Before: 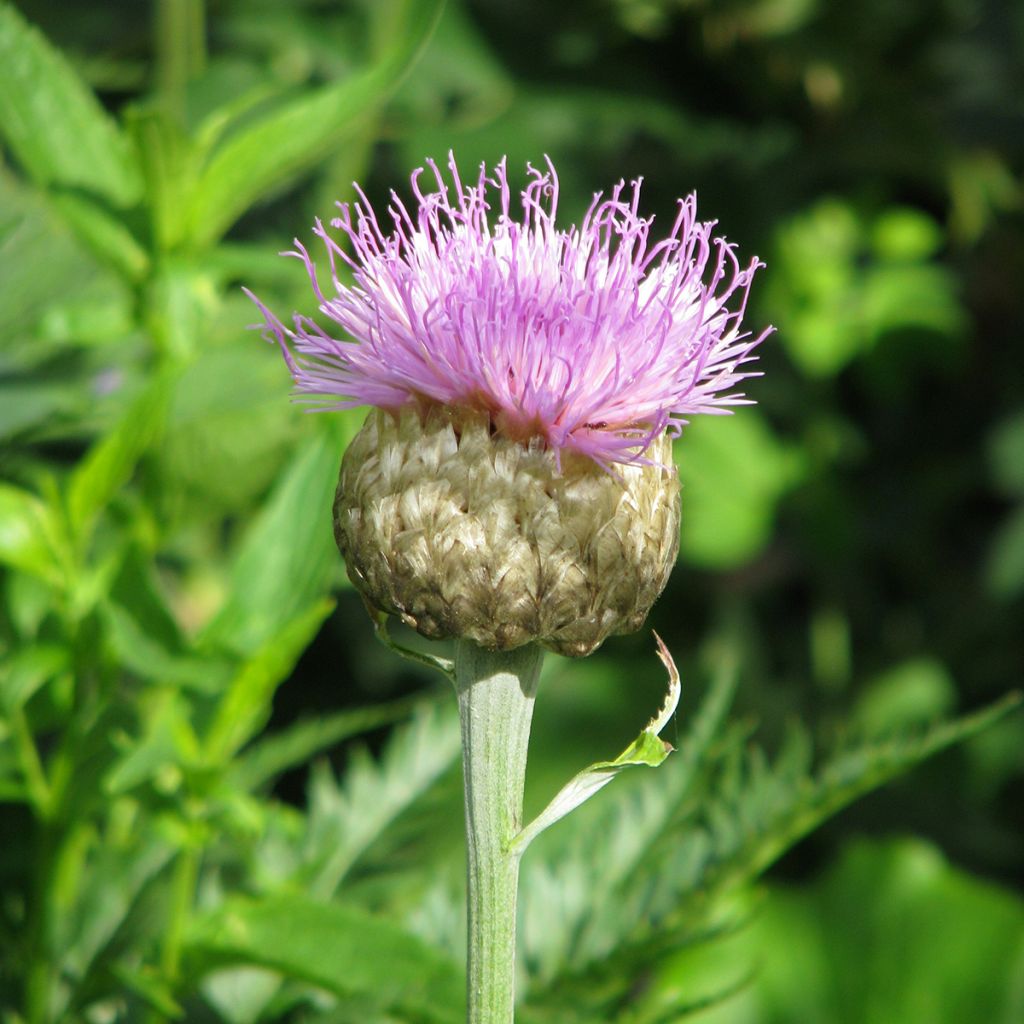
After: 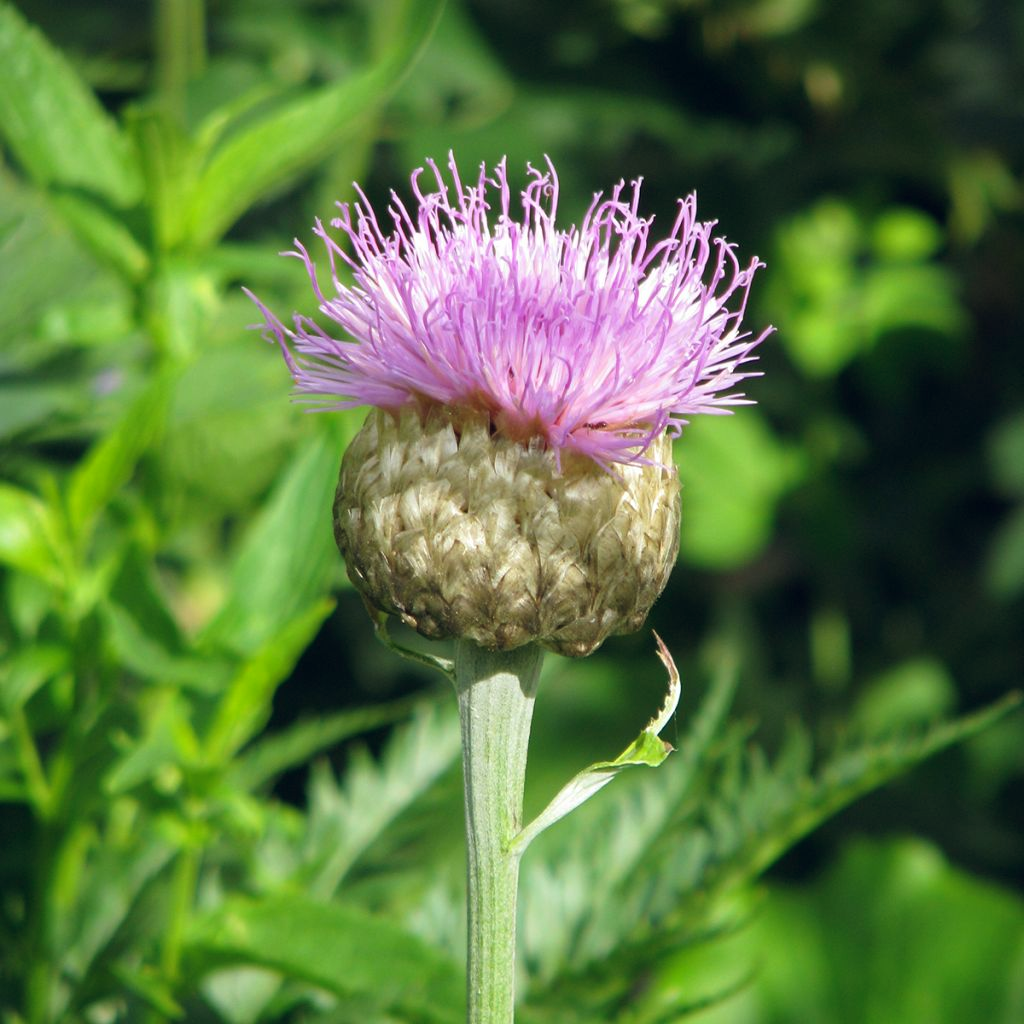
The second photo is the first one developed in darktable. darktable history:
tone equalizer: on, module defaults
color balance rgb: global offset › chroma 0.056%, global offset › hue 253.96°, perceptual saturation grading › global saturation 0.593%, global vibrance 11.143%
